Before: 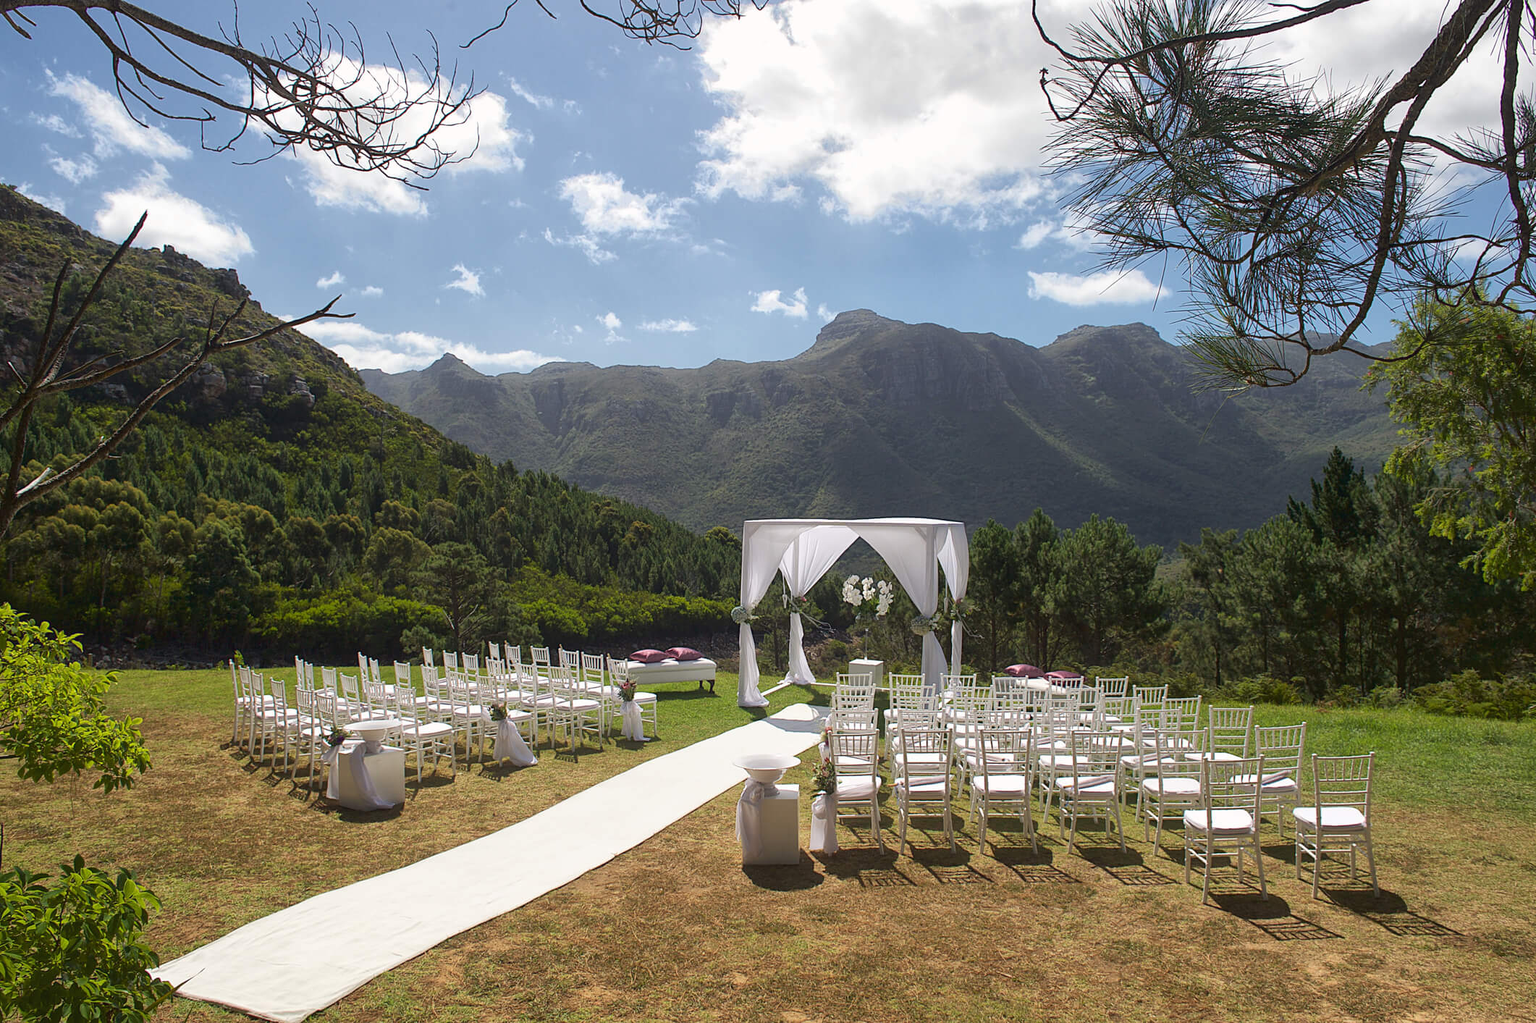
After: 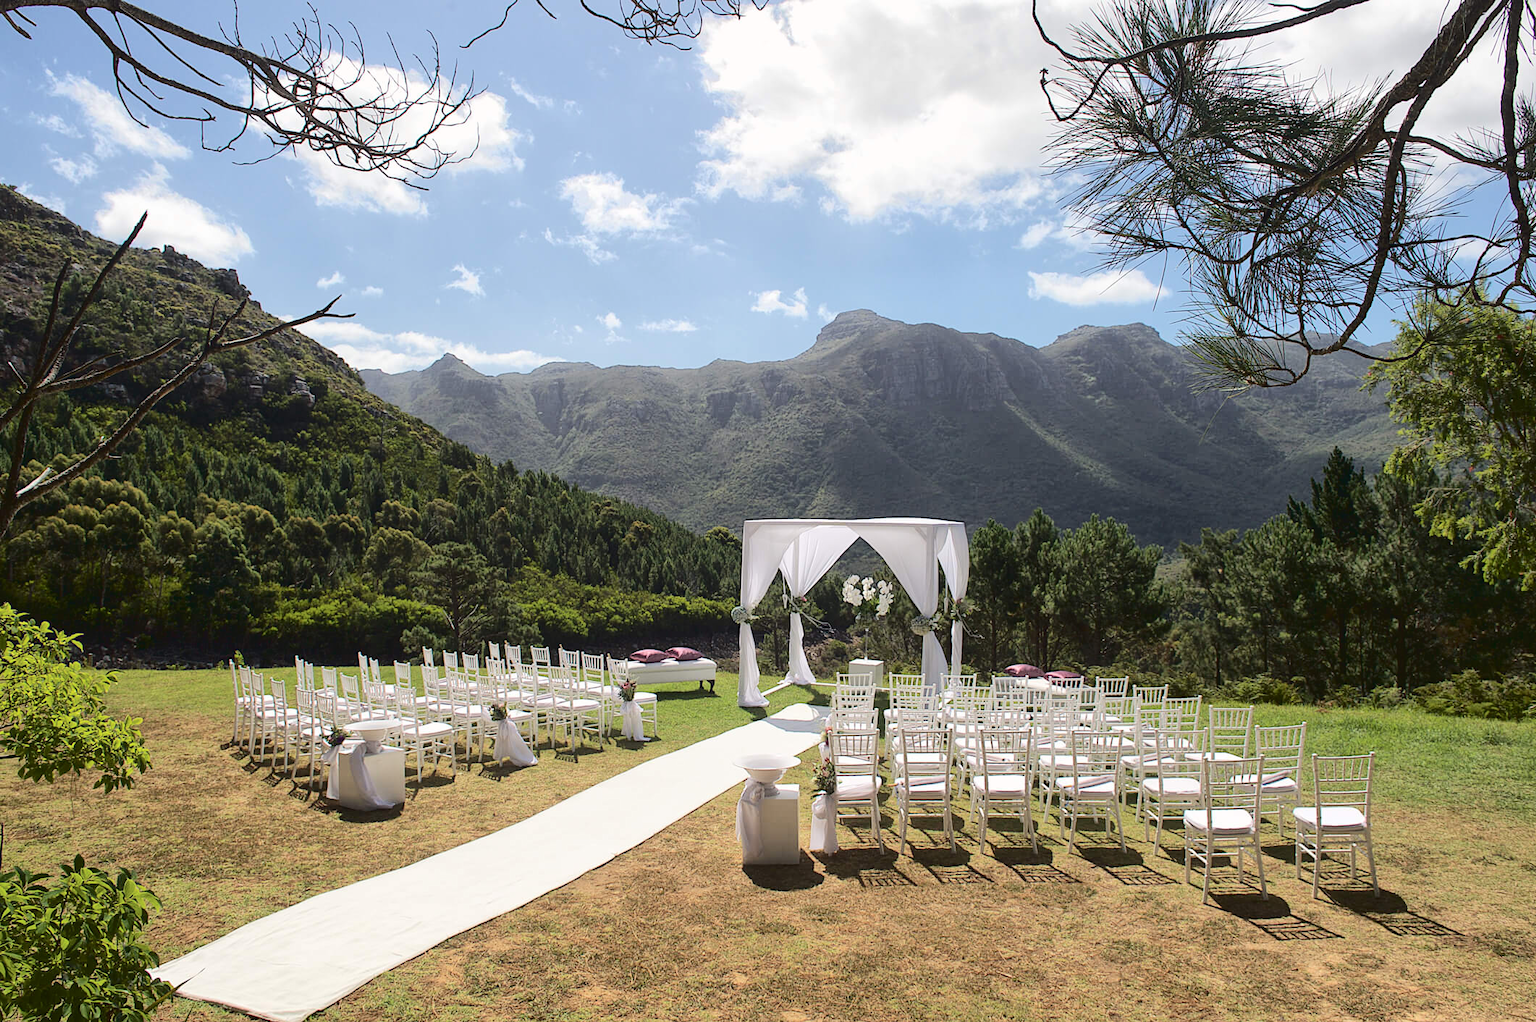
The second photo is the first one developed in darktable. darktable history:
tone curve: curves: ch0 [(0, 0) (0.003, 0.034) (0.011, 0.038) (0.025, 0.046) (0.044, 0.054) (0.069, 0.06) (0.1, 0.079) (0.136, 0.114) (0.177, 0.151) (0.224, 0.213) (0.277, 0.293) (0.335, 0.385) (0.399, 0.482) (0.468, 0.578) (0.543, 0.655) (0.623, 0.724) (0.709, 0.786) (0.801, 0.854) (0.898, 0.922) (1, 1)], color space Lab, independent channels, preserve colors none
